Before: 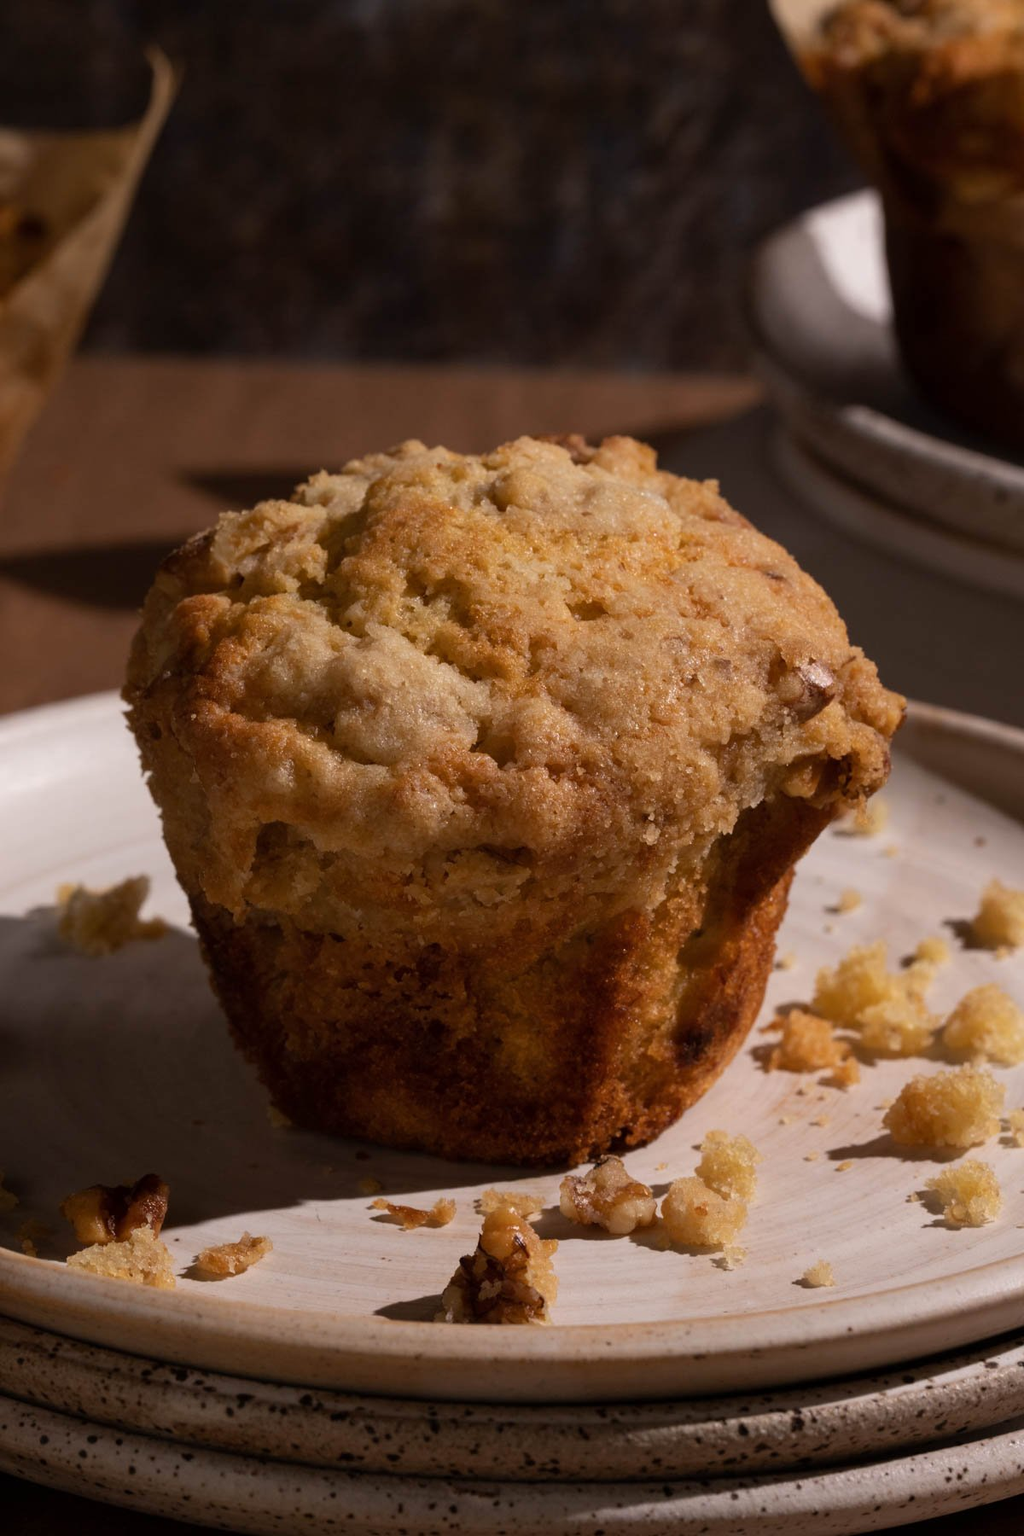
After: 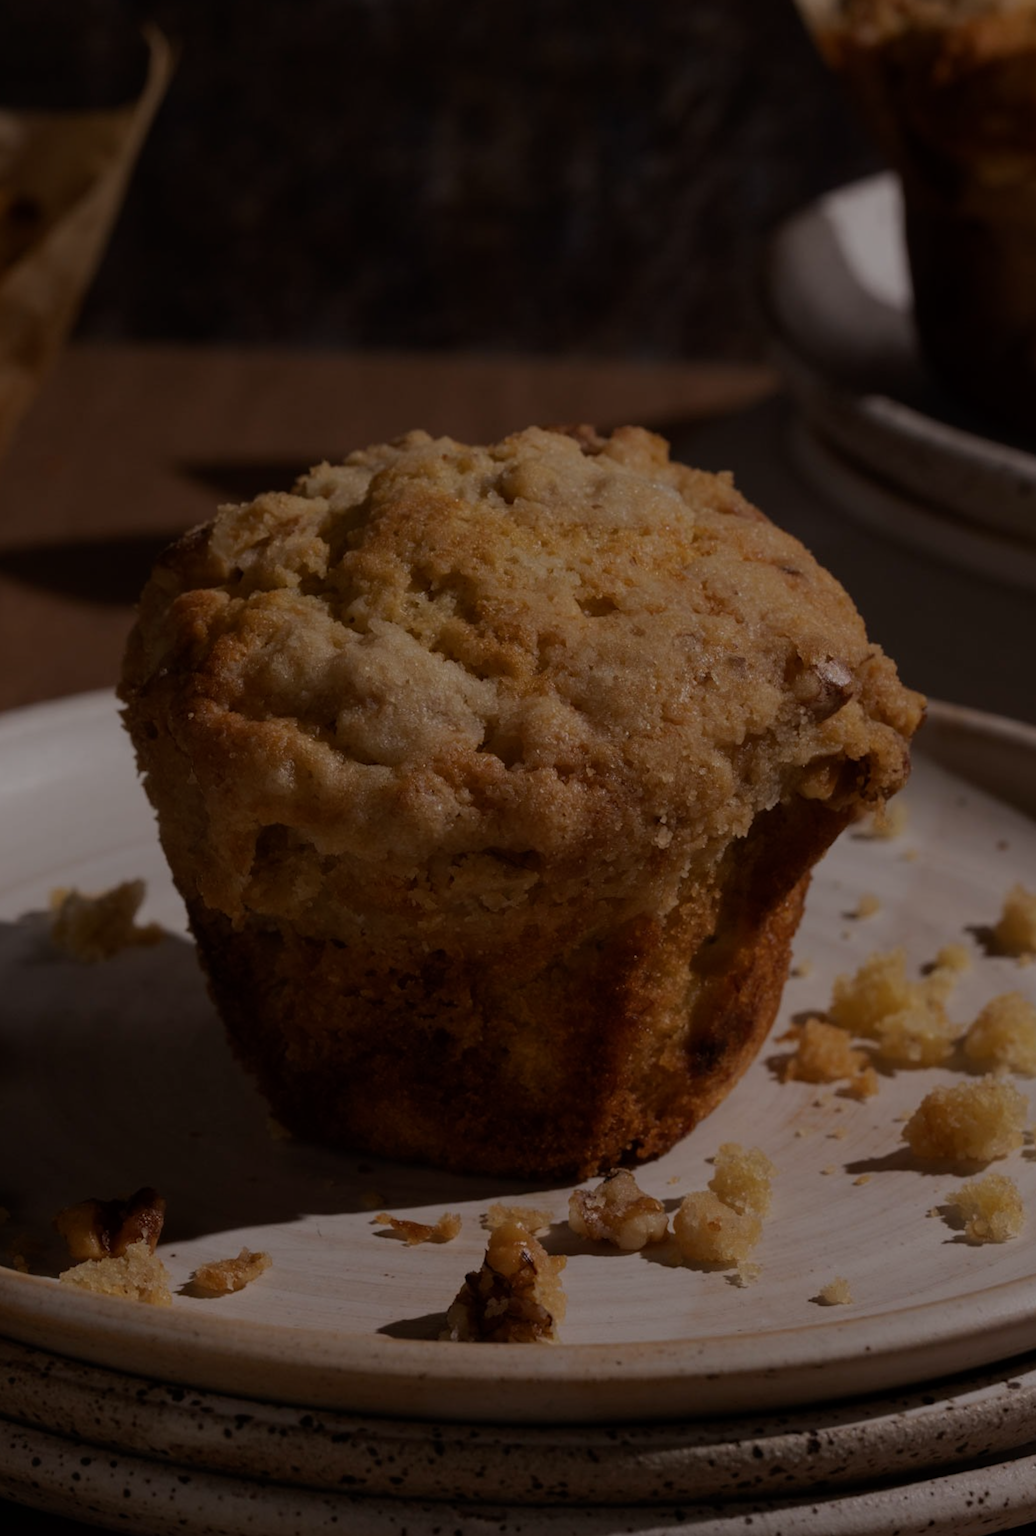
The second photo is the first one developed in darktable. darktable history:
crop and rotate: angle -0.5°
rotate and perspective: rotation -0.45°, automatic cropping original format, crop left 0.008, crop right 0.992, crop top 0.012, crop bottom 0.988
exposure: exposure -1.468 EV, compensate highlight preservation false
